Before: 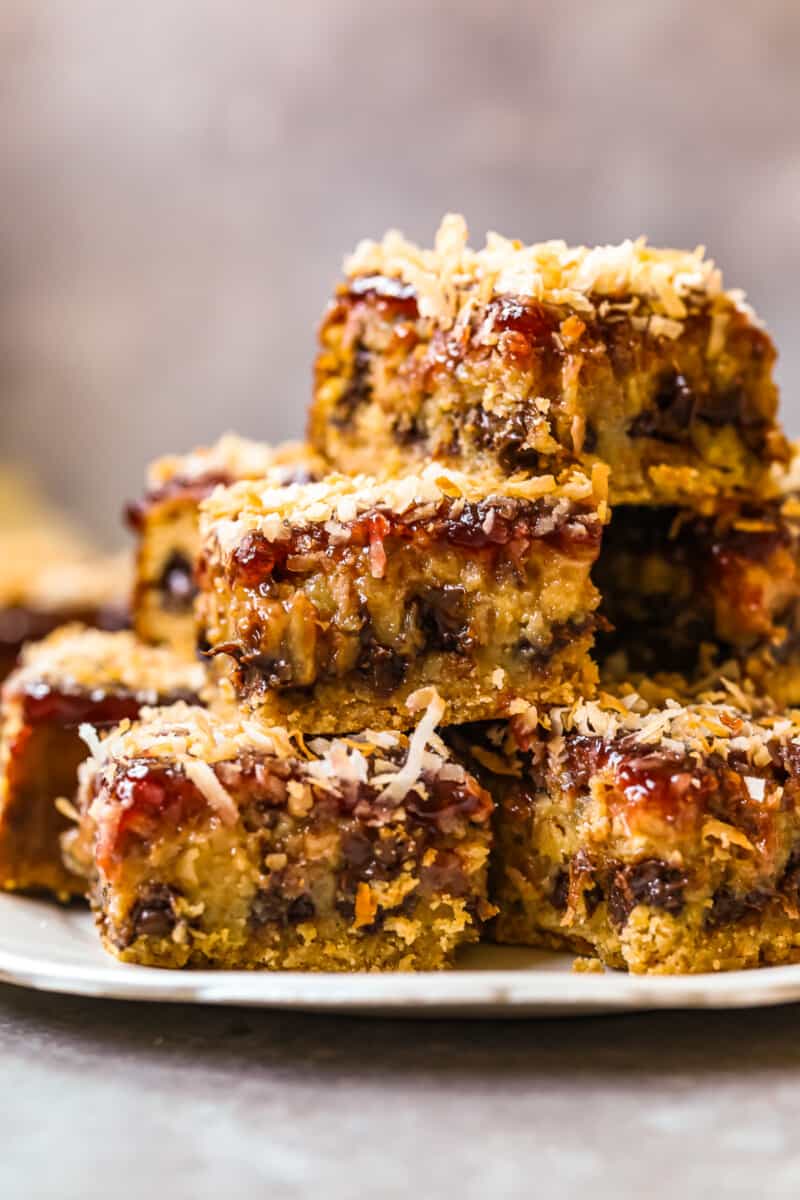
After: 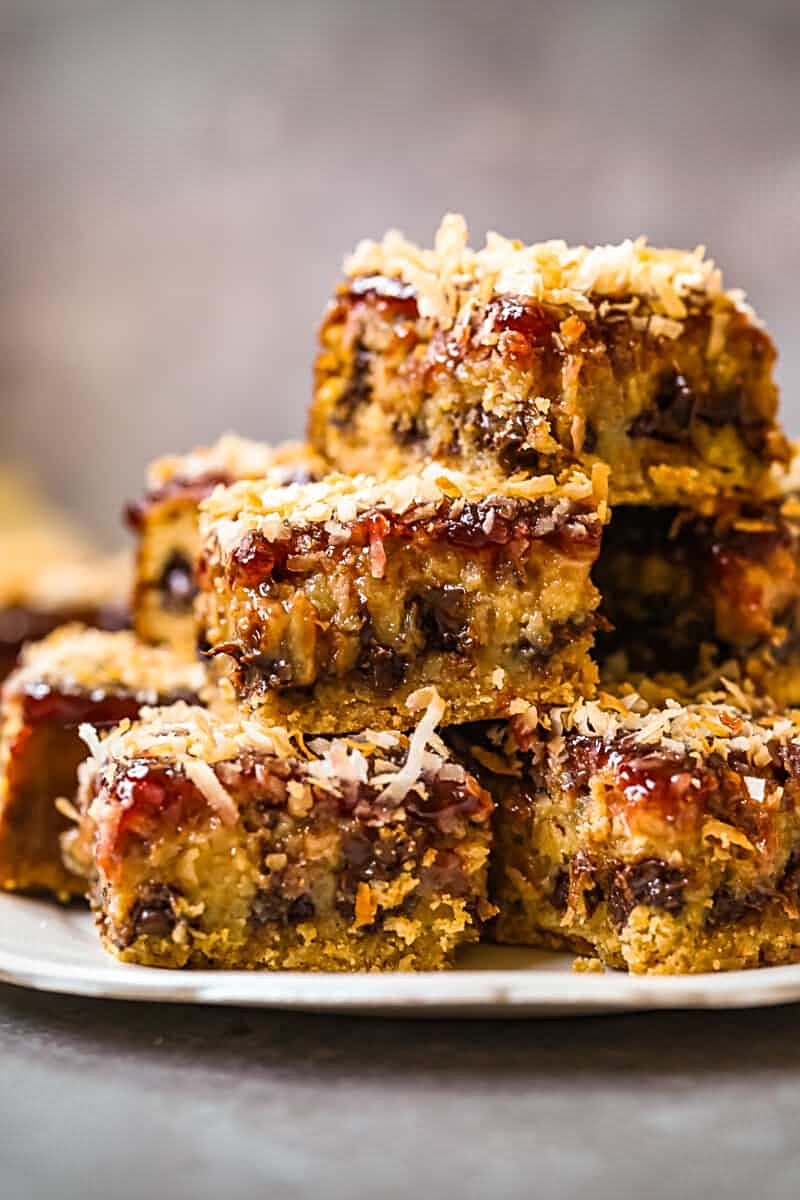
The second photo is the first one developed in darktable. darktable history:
sharpen: on, module defaults
vignetting: fall-off start 100.94%, brightness -0.575, width/height ratio 1.304
